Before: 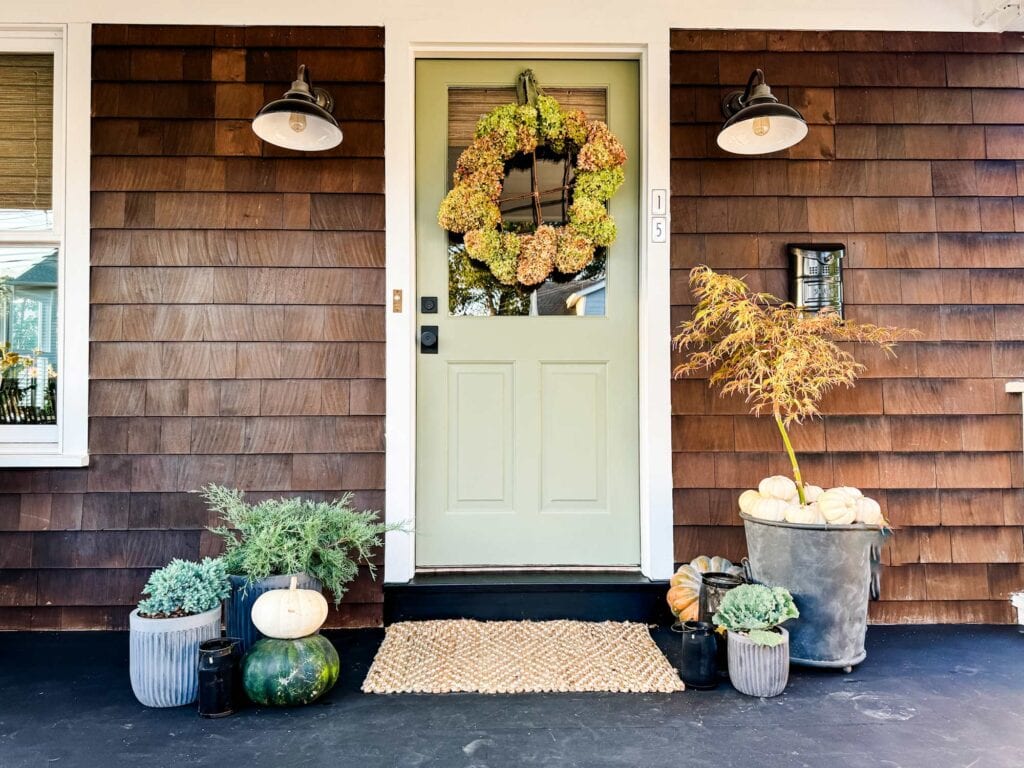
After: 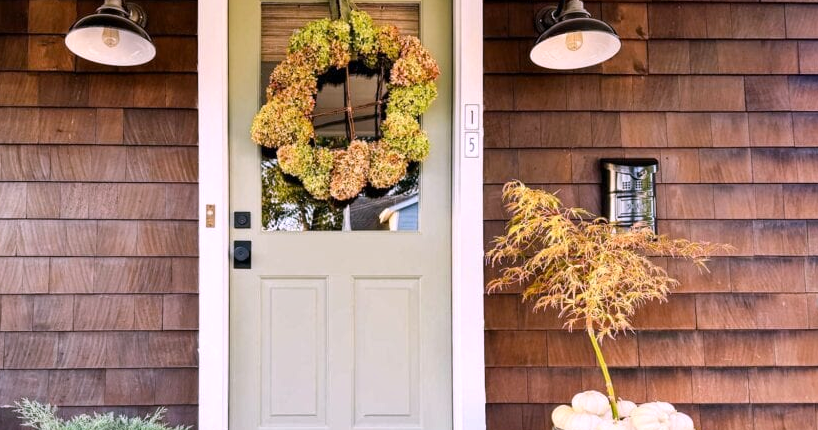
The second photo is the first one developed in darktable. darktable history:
color calibration: output R [1.063, -0.012, -0.003, 0], output B [-0.079, 0.047, 1, 0], x 0.37, y 0.382, temperature 4318.76 K
crop: left 18.294%, top 11.109%, right 1.768%, bottom 32.786%
shadows and highlights: shadows 22.82, highlights -48.55, soften with gaussian
